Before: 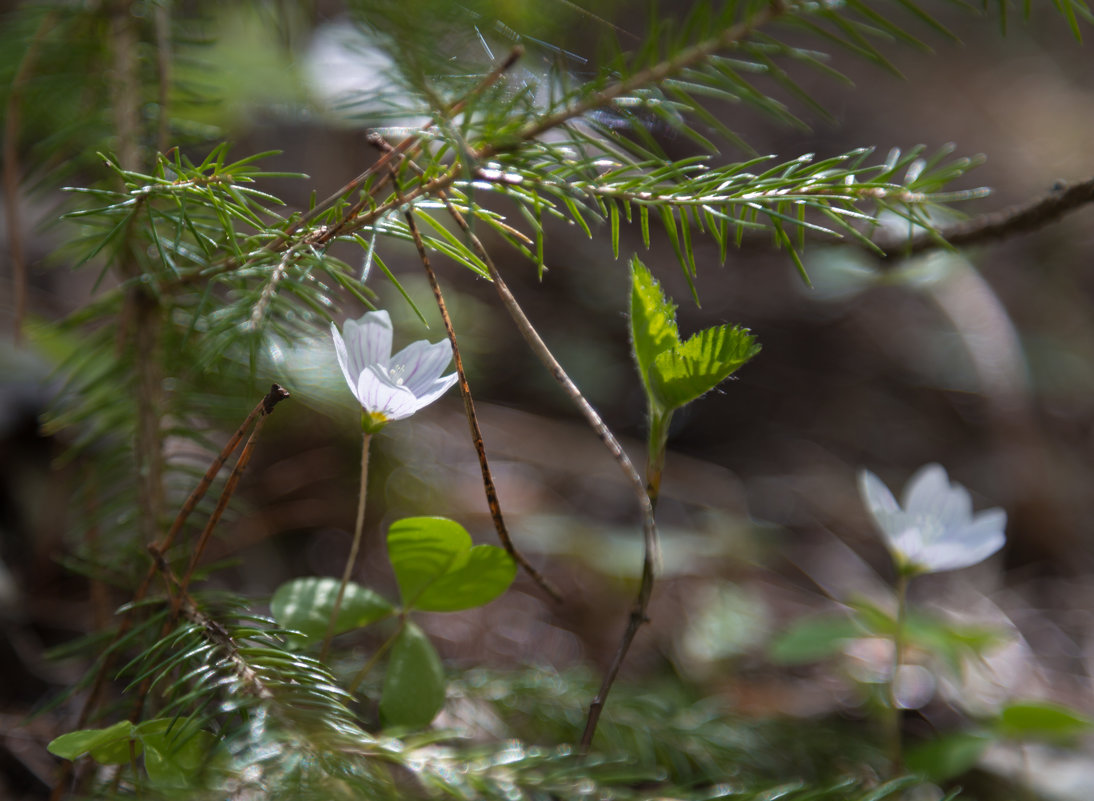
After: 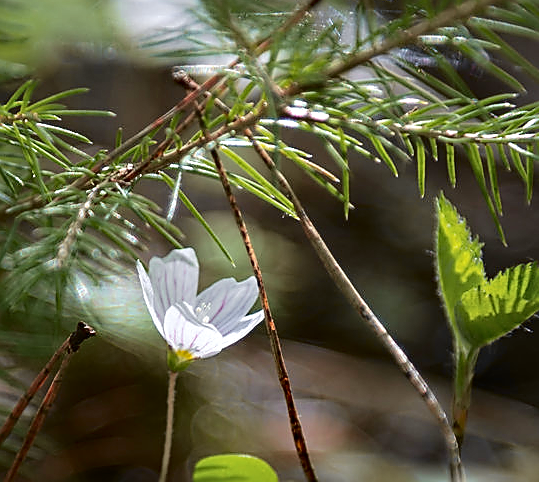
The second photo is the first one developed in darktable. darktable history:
crop: left 17.737%, top 7.835%, right 32.98%, bottom 31.949%
exposure: exposure 0.201 EV, compensate exposure bias true, compensate highlight preservation false
tone curve: curves: ch0 [(0.003, 0) (0.066, 0.031) (0.163, 0.112) (0.264, 0.238) (0.395, 0.421) (0.517, 0.56) (0.684, 0.734) (0.791, 0.814) (1, 1)]; ch1 [(0, 0) (0.164, 0.115) (0.337, 0.332) (0.39, 0.398) (0.464, 0.461) (0.501, 0.5) (0.507, 0.5) (0.534, 0.532) (0.577, 0.59) (0.652, 0.681) (0.733, 0.749) (0.811, 0.796) (1, 1)]; ch2 [(0, 0) (0.337, 0.382) (0.464, 0.476) (0.501, 0.502) (0.527, 0.54) (0.551, 0.565) (0.6, 0.59) (0.687, 0.675) (1, 1)], color space Lab, independent channels, preserve colors none
contrast equalizer: y [[0.5, 0.5, 0.472, 0.5, 0.5, 0.5], [0.5 ×6], [0.5 ×6], [0 ×6], [0 ×6]]
sharpen: radius 1.395, amount 1.246, threshold 0.624
haze removal: adaptive false
color zones: curves: ch0 [(0.25, 0.5) (0.463, 0.627) (0.484, 0.637) (0.75, 0.5)]
